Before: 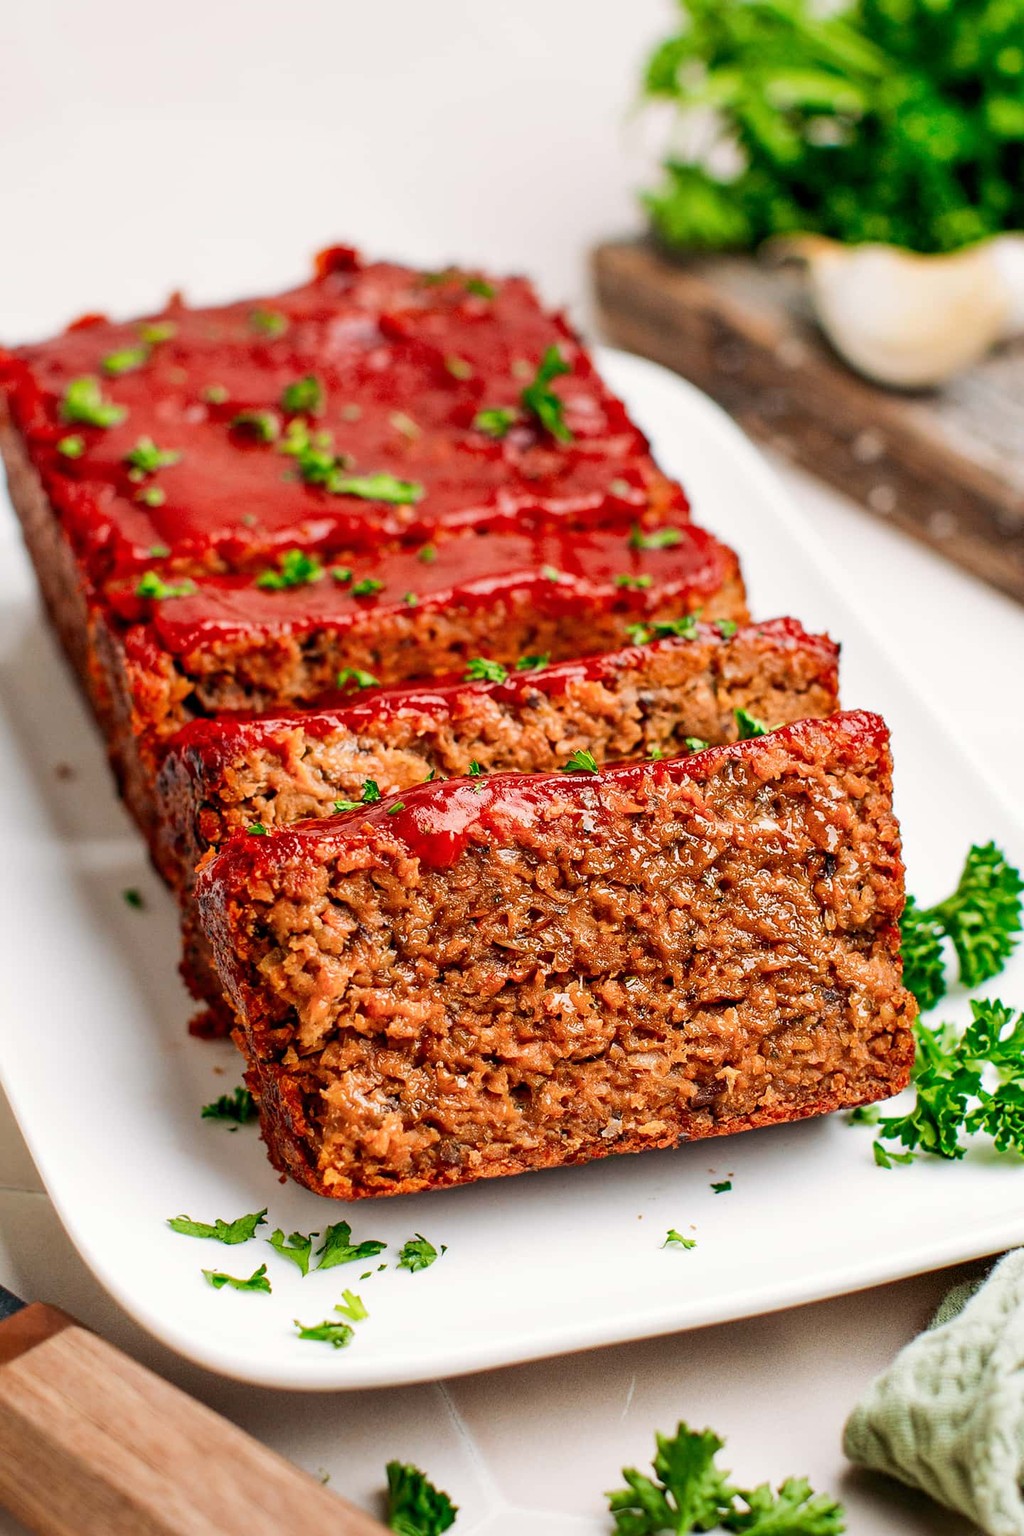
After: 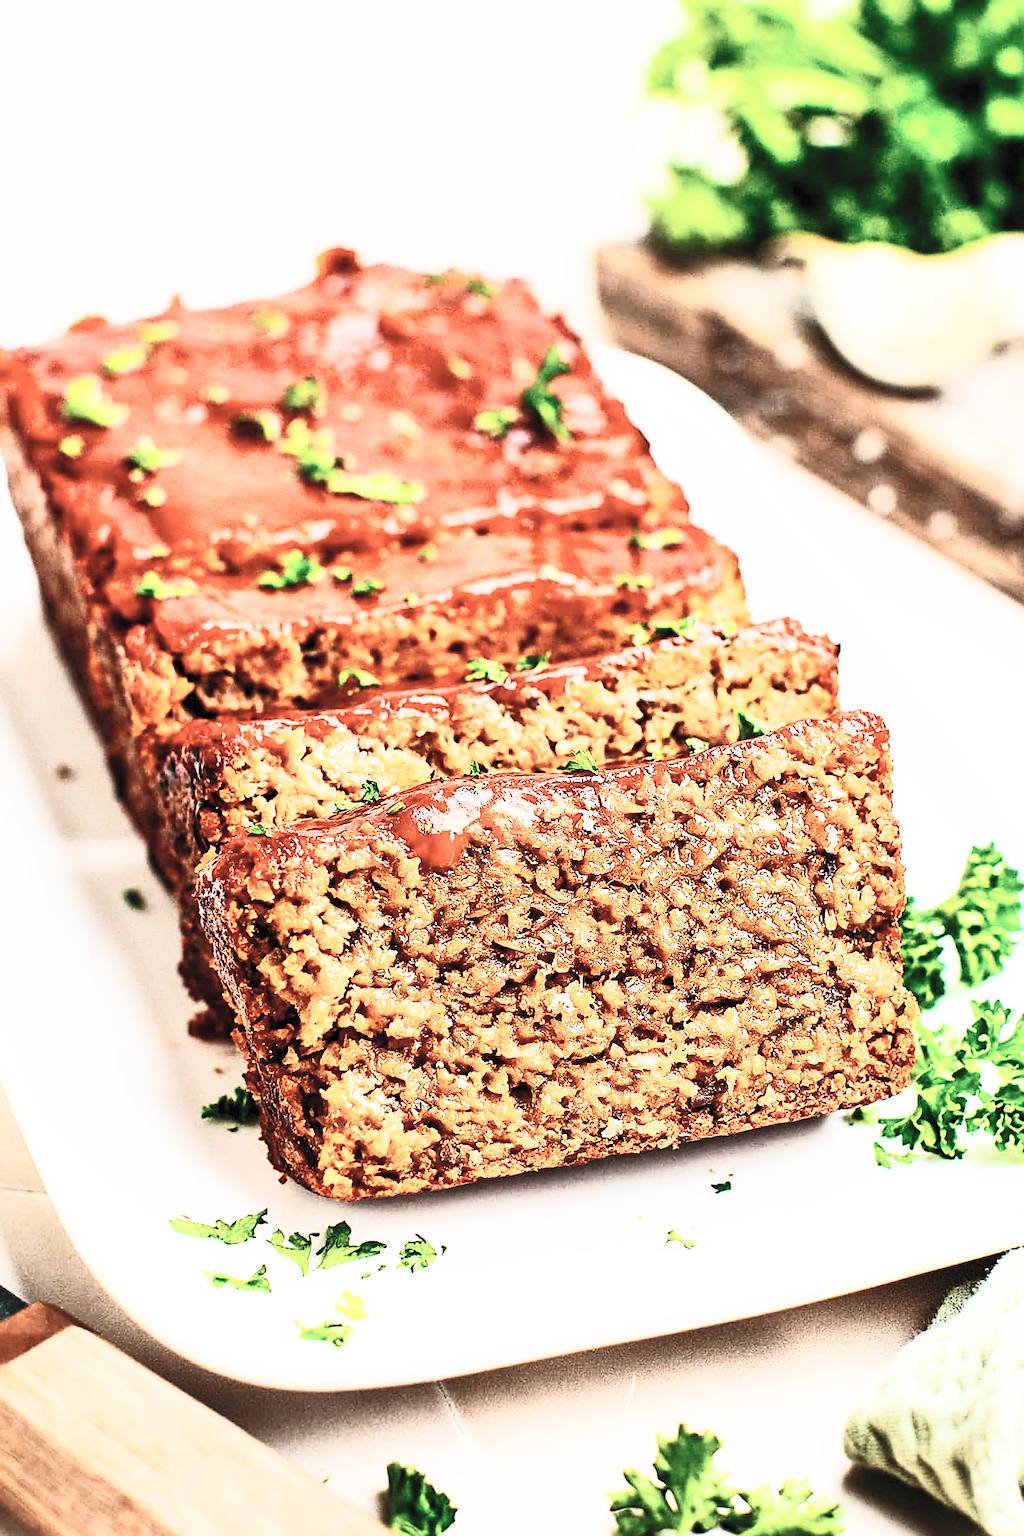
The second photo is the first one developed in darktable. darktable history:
sharpen: on, module defaults
contrast brightness saturation: contrast 0.57, brightness 0.57, saturation -0.34
base curve: curves: ch0 [(0, 0) (0.036, 0.025) (0.121, 0.166) (0.206, 0.329) (0.605, 0.79) (1, 1)], preserve colors none
